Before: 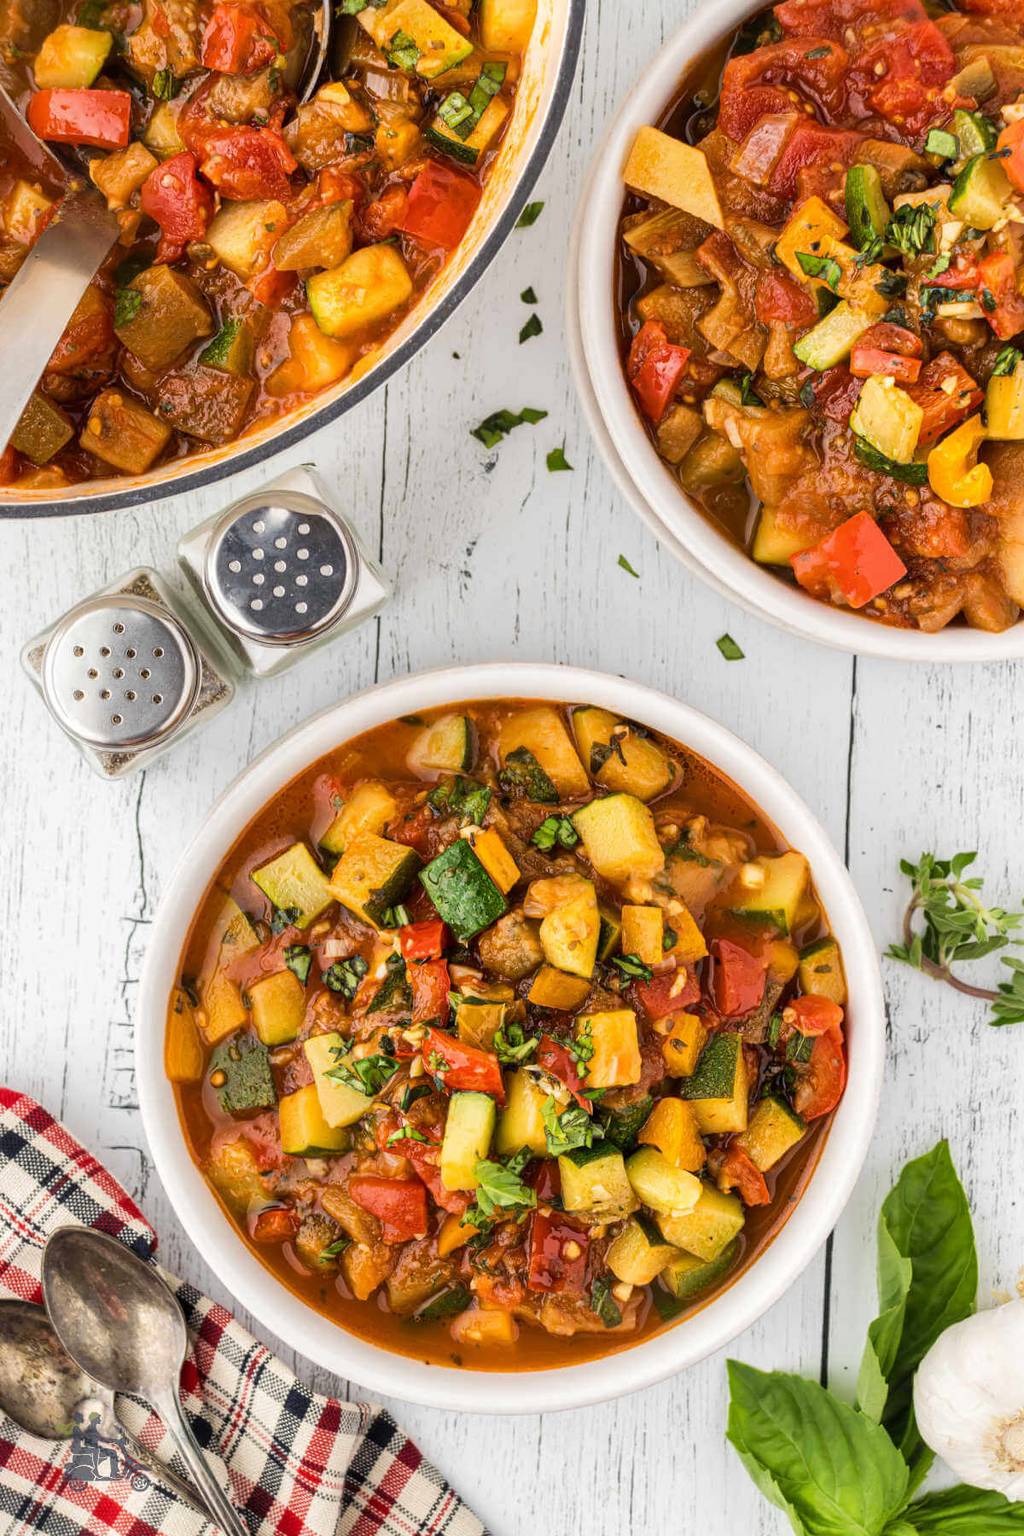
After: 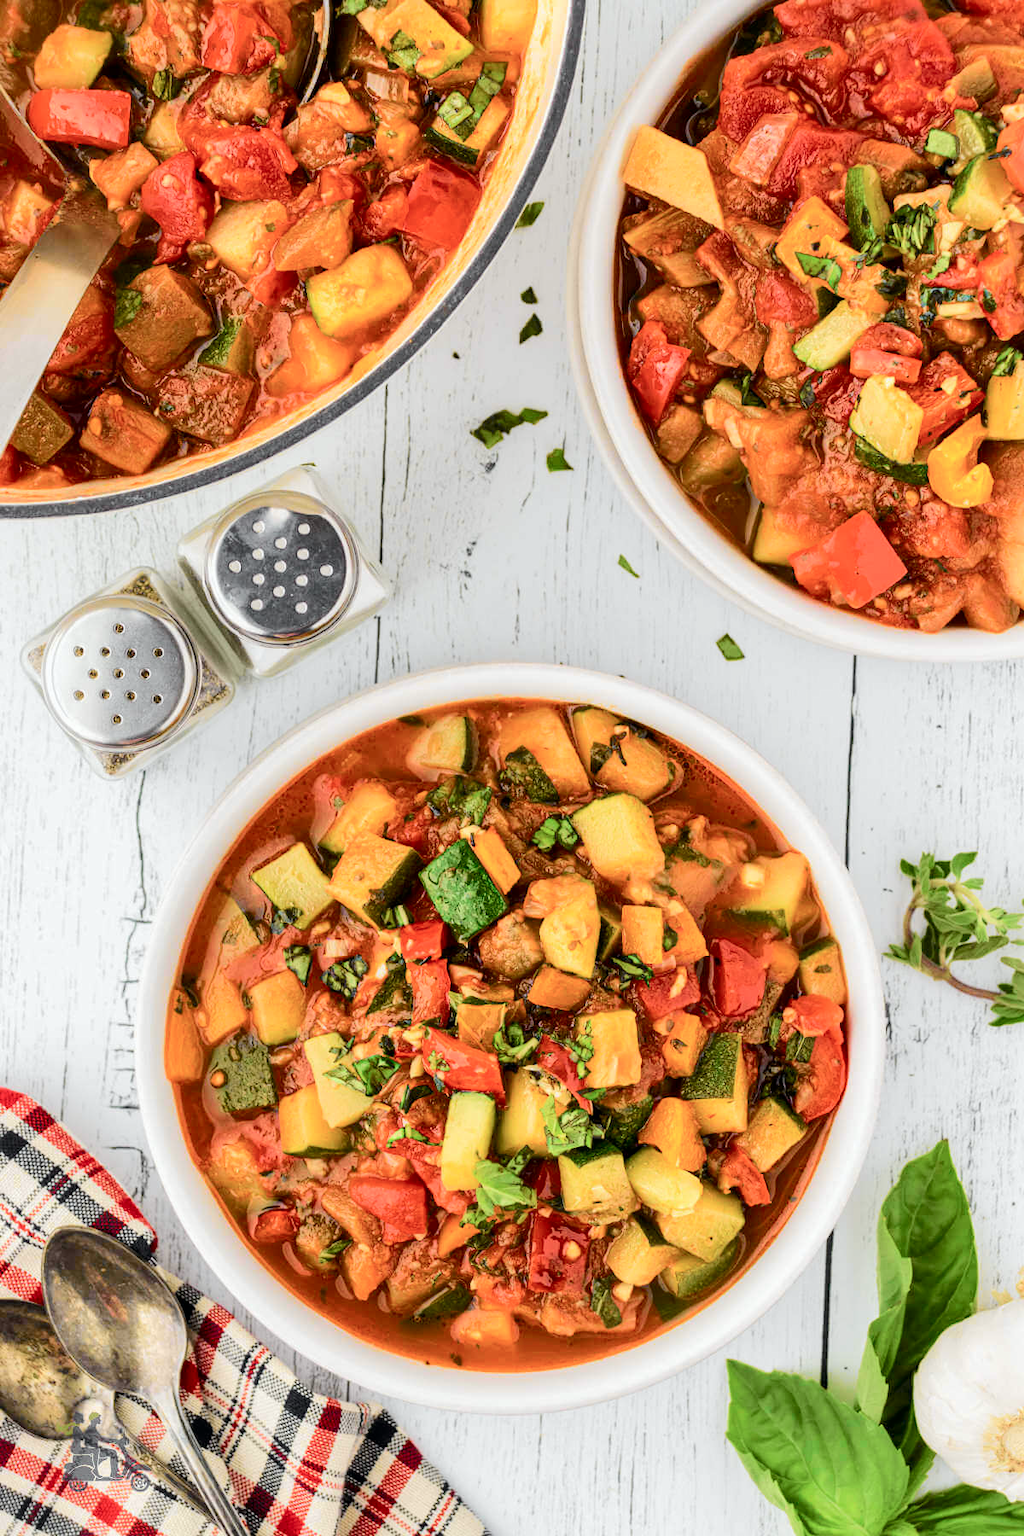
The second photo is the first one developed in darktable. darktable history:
tone curve: curves: ch0 [(0, 0) (0.037, 0.011) (0.131, 0.108) (0.279, 0.279) (0.476, 0.554) (0.617, 0.693) (0.704, 0.77) (0.813, 0.852) (0.916, 0.924) (1, 0.993)]; ch1 [(0, 0) (0.318, 0.278) (0.444, 0.427) (0.493, 0.492) (0.508, 0.502) (0.534, 0.531) (0.562, 0.571) (0.626, 0.667) (0.746, 0.764) (1, 1)]; ch2 [(0, 0) (0.316, 0.292) (0.381, 0.37) (0.423, 0.448) (0.476, 0.492) (0.502, 0.498) (0.522, 0.518) (0.533, 0.532) (0.586, 0.631) (0.634, 0.663) (0.7, 0.7) (0.861, 0.808) (1, 0.951)], color space Lab, independent channels, preserve colors none
